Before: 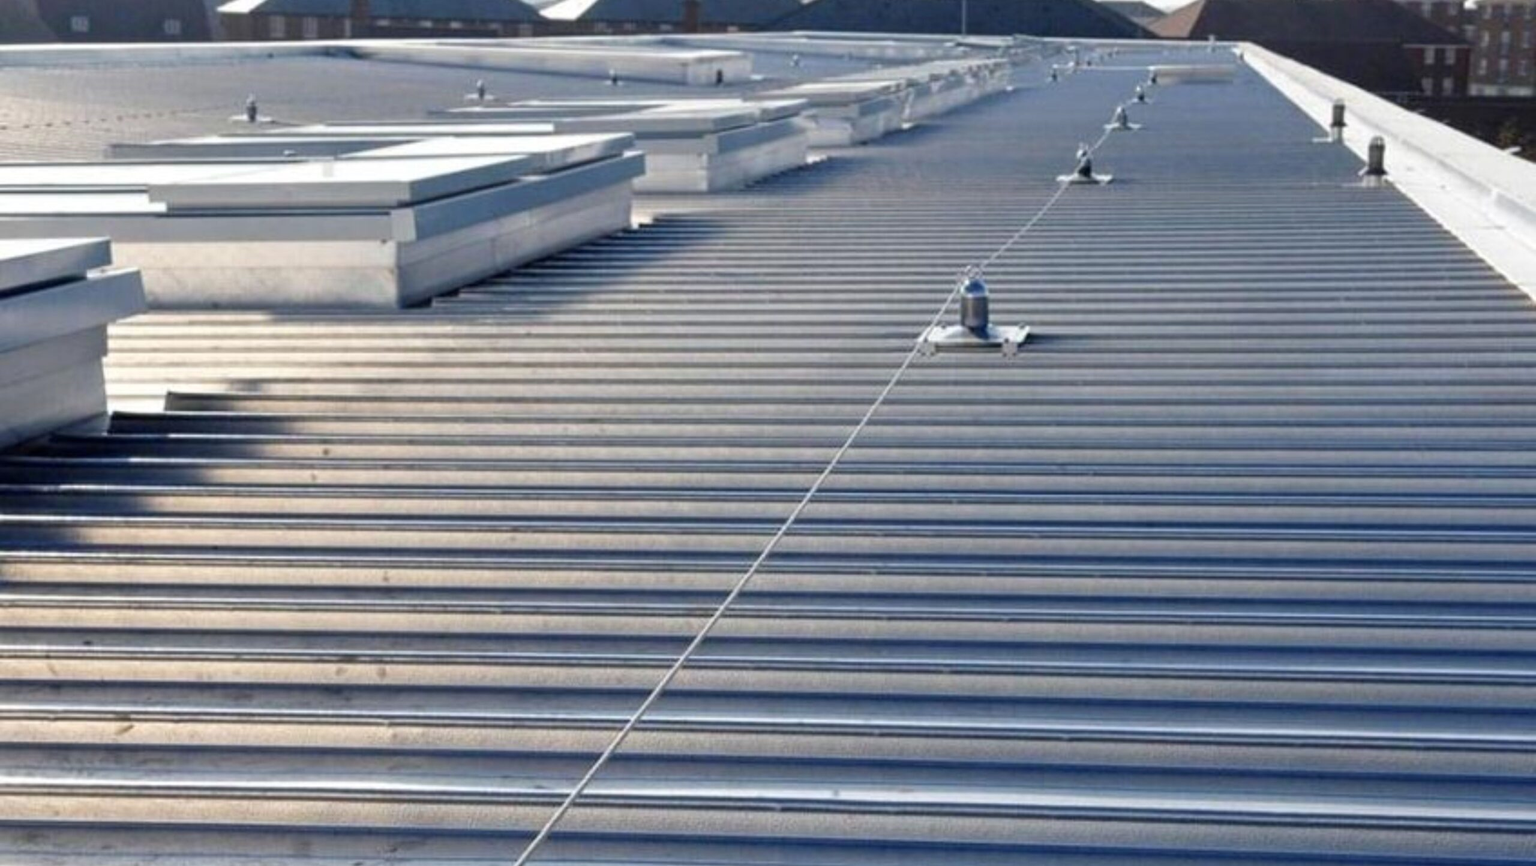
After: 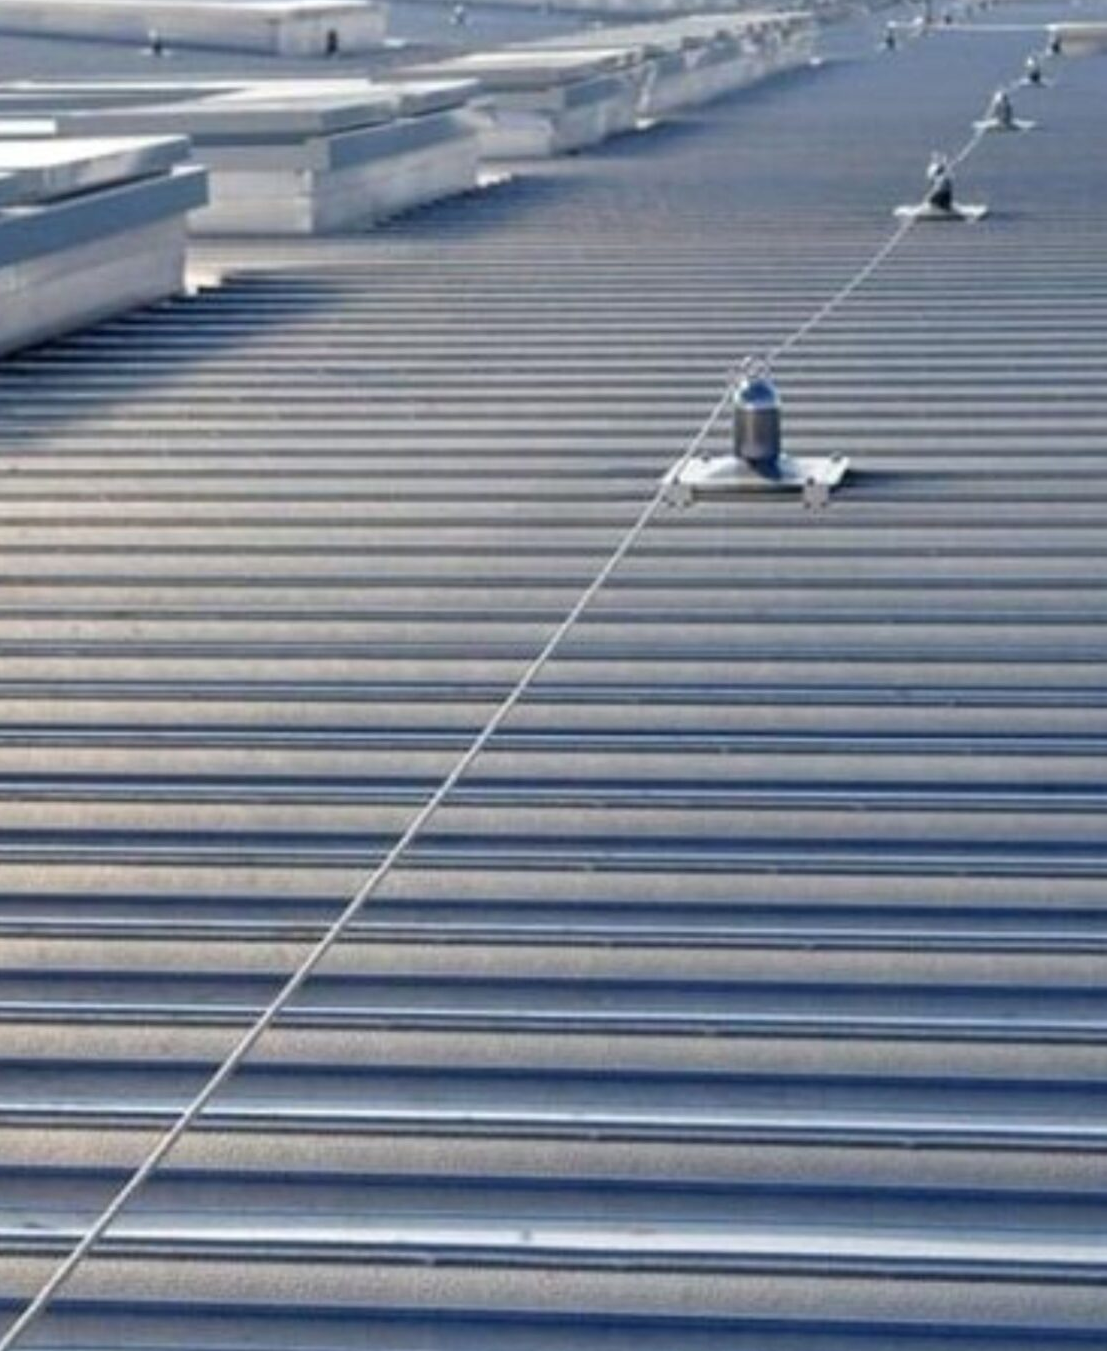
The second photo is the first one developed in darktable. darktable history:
crop: left 33.888%, top 6.025%, right 22.821%
